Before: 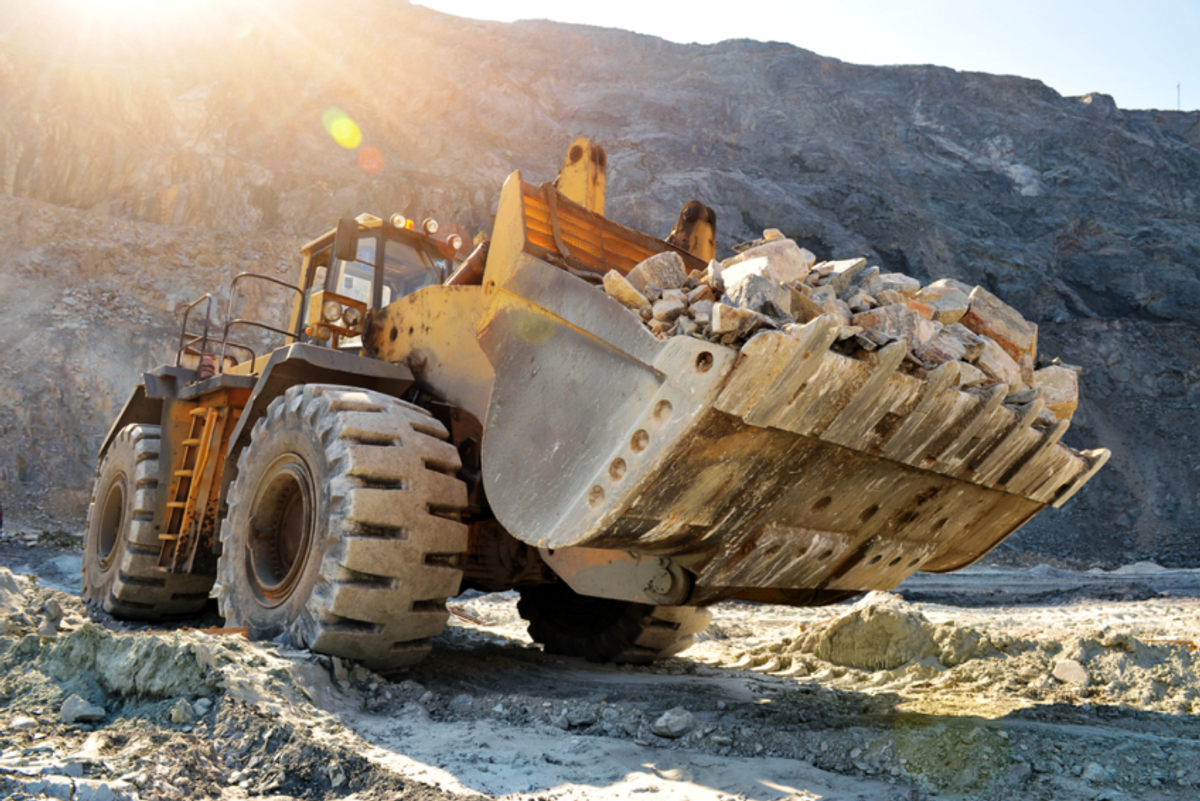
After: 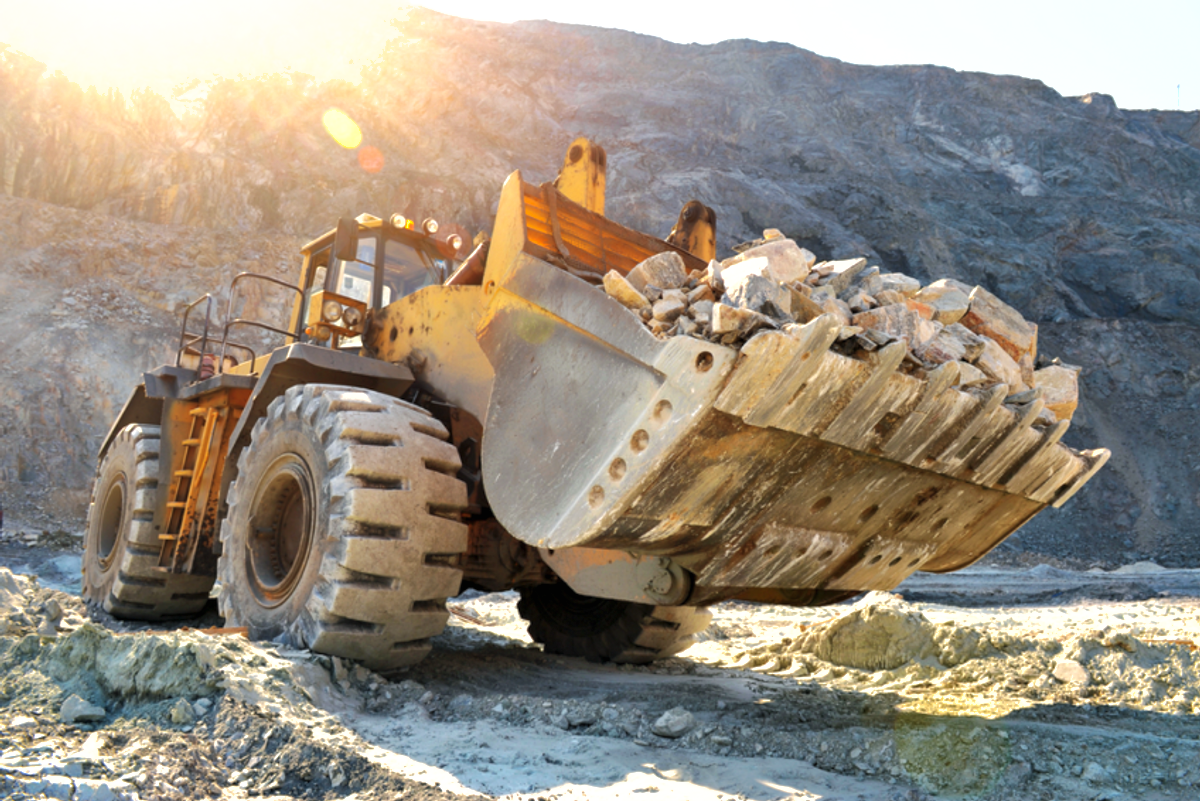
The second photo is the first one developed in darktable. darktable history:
shadows and highlights: on, module defaults
exposure: black level correction 0, exposure 0.5 EV, compensate exposure bias true, compensate highlight preservation false
